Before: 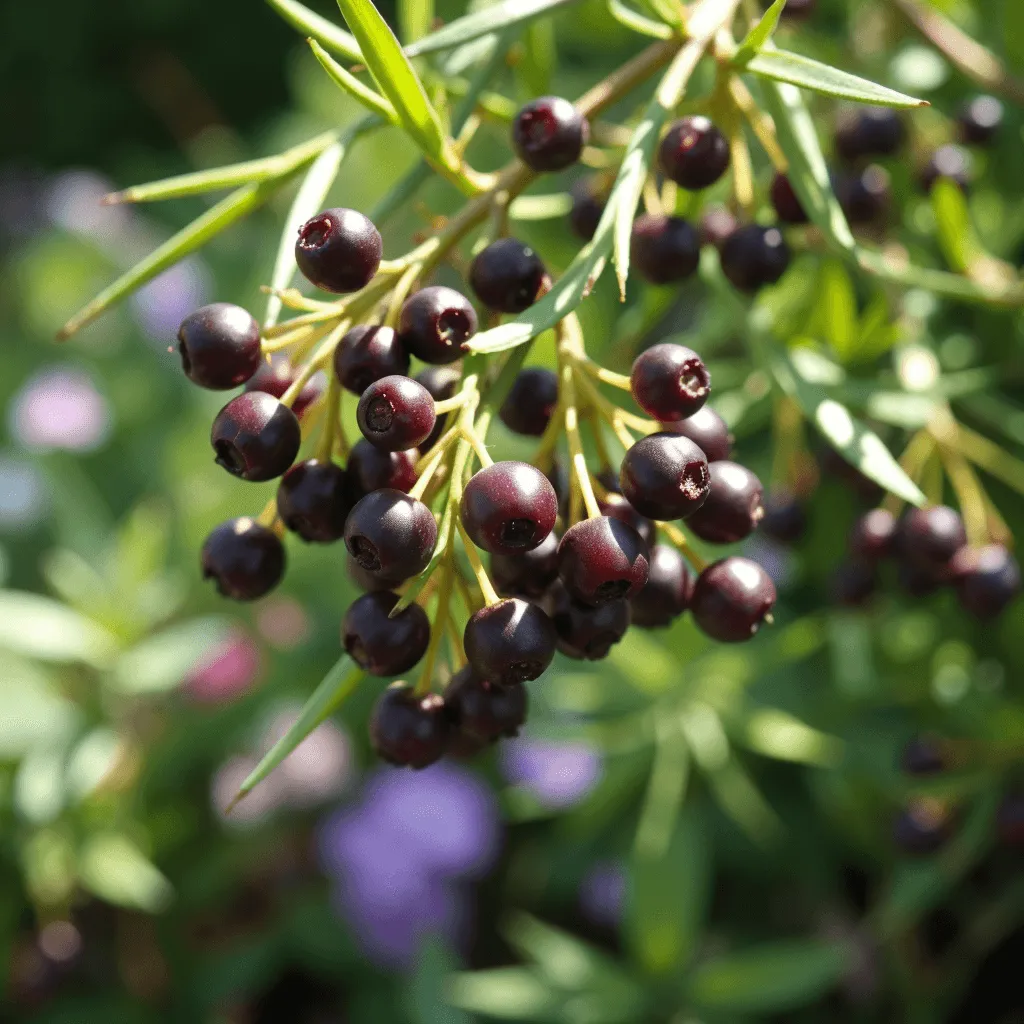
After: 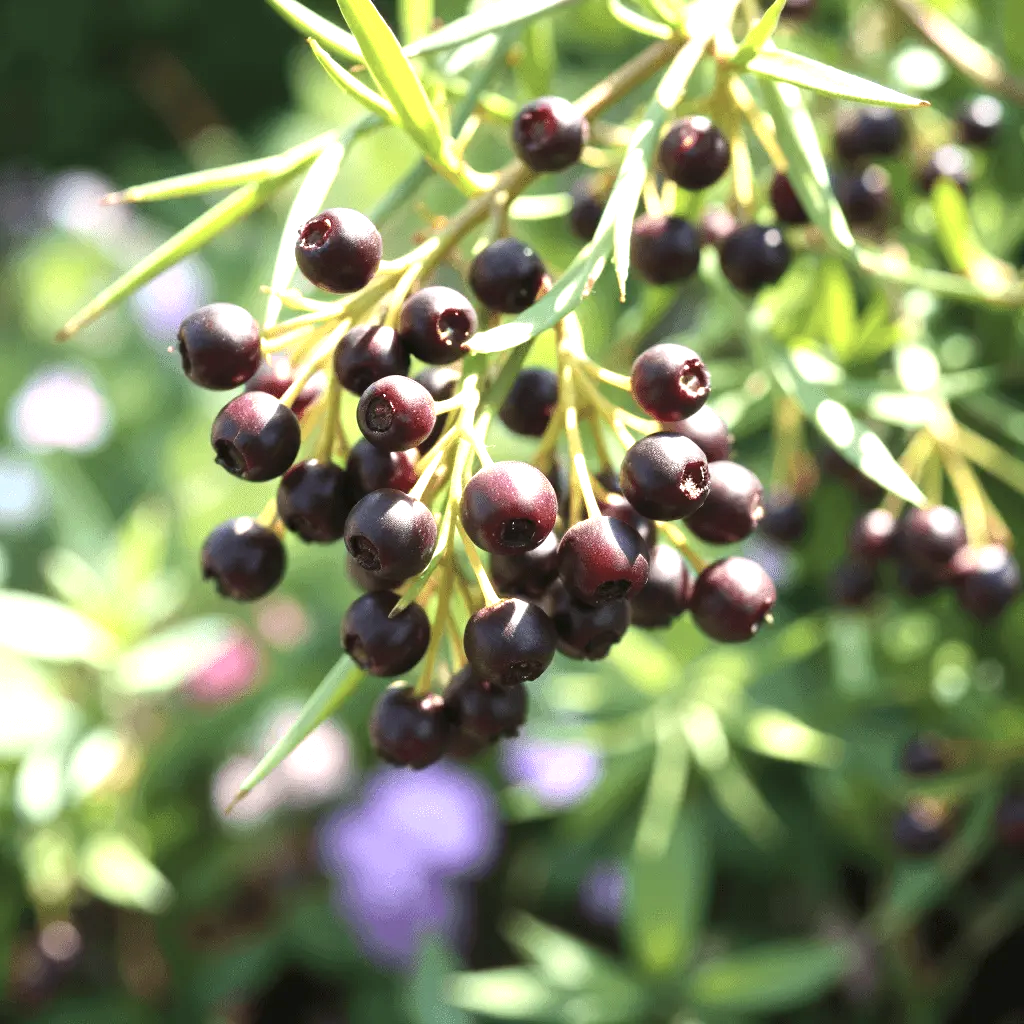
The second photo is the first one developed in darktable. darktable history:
exposure: black level correction 0, exposure 1.2 EV, compensate exposure bias true, compensate highlight preservation false
levels: mode automatic
contrast brightness saturation: contrast 0.11, saturation -0.17
